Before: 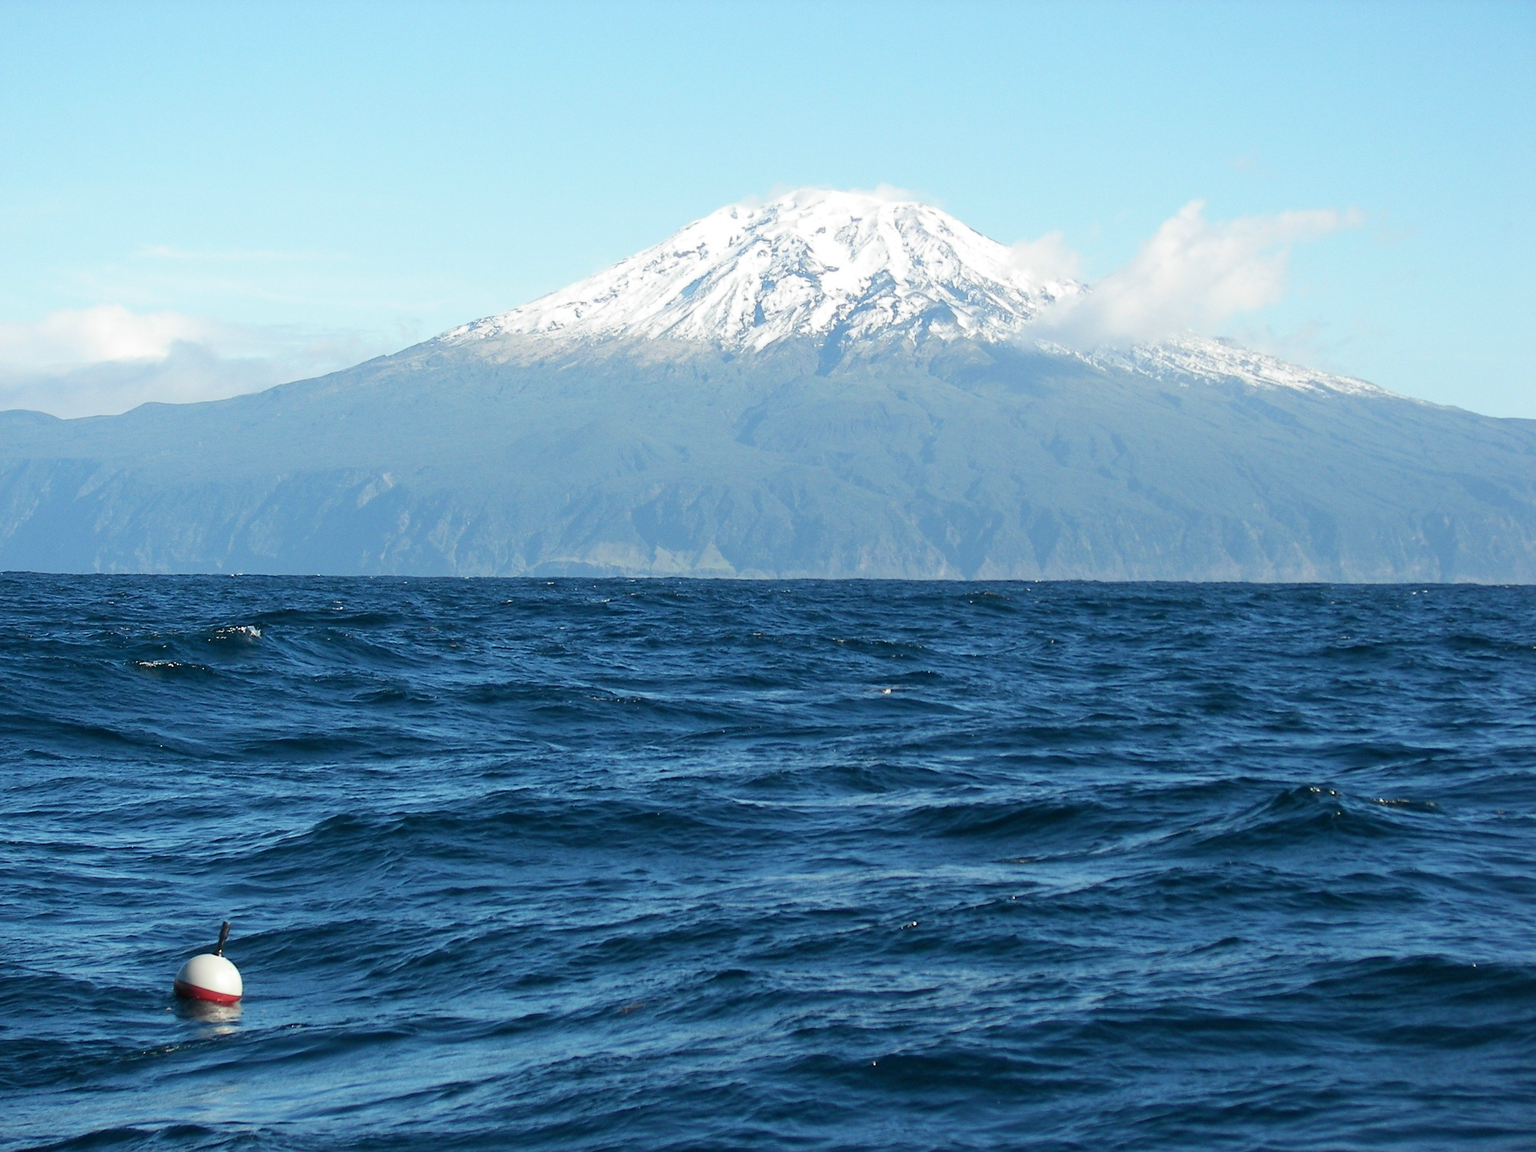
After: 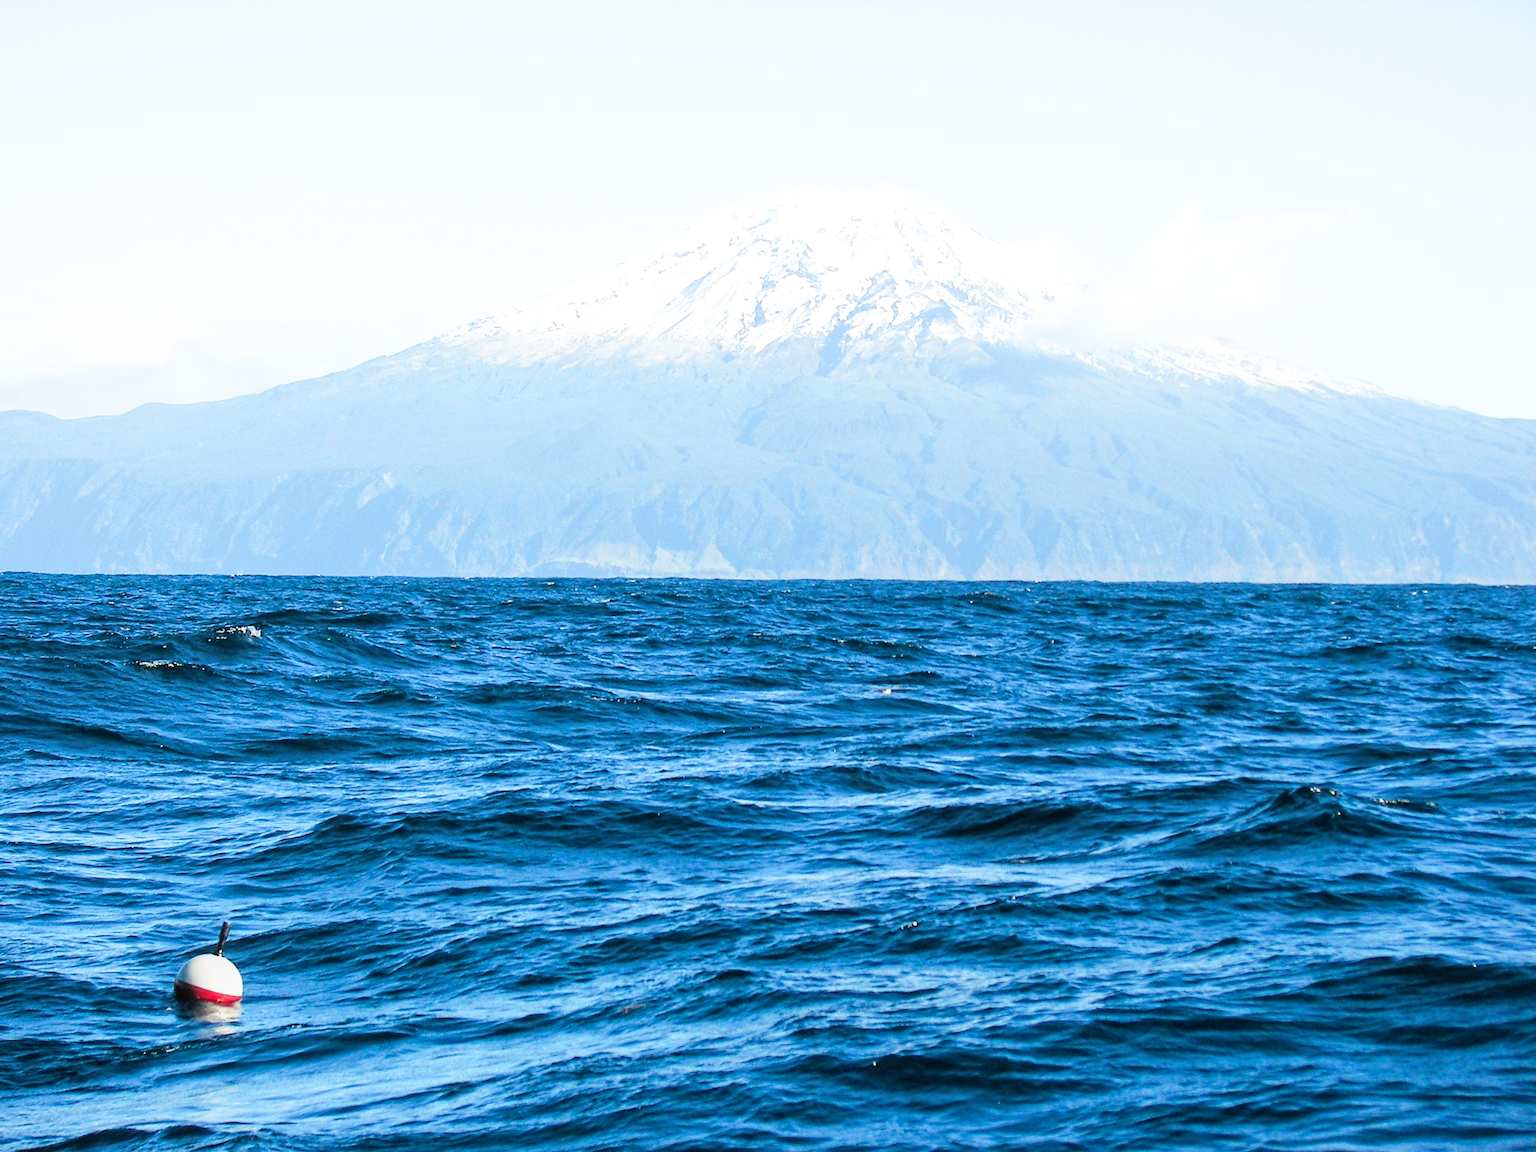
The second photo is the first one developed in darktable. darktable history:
local contrast: detail 110%
color balance rgb: perceptual saturation grading › global saturation 20%, global vibrance 20%
exposure: black level correction 0, exposure 1.2 EV, compensate highlight preservation false
filmic rgb: black relative exposure -5 EV, white relative exposure 3.5 EV, hardness 3.19, contrast 1.3, highlights saturation mix -50%
